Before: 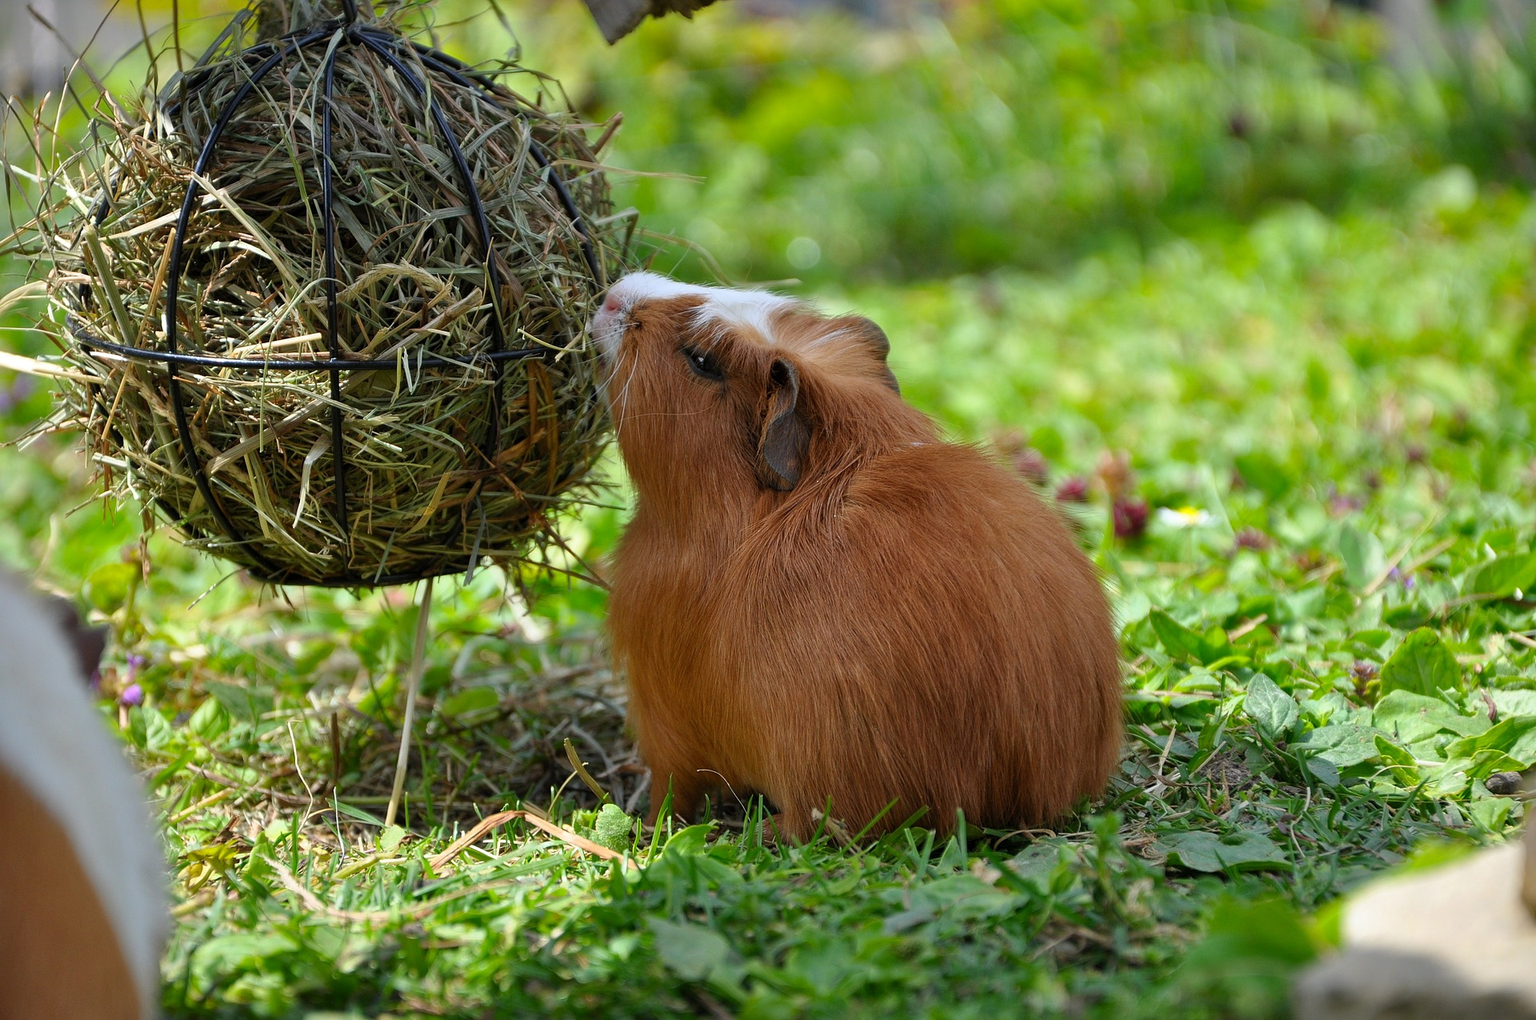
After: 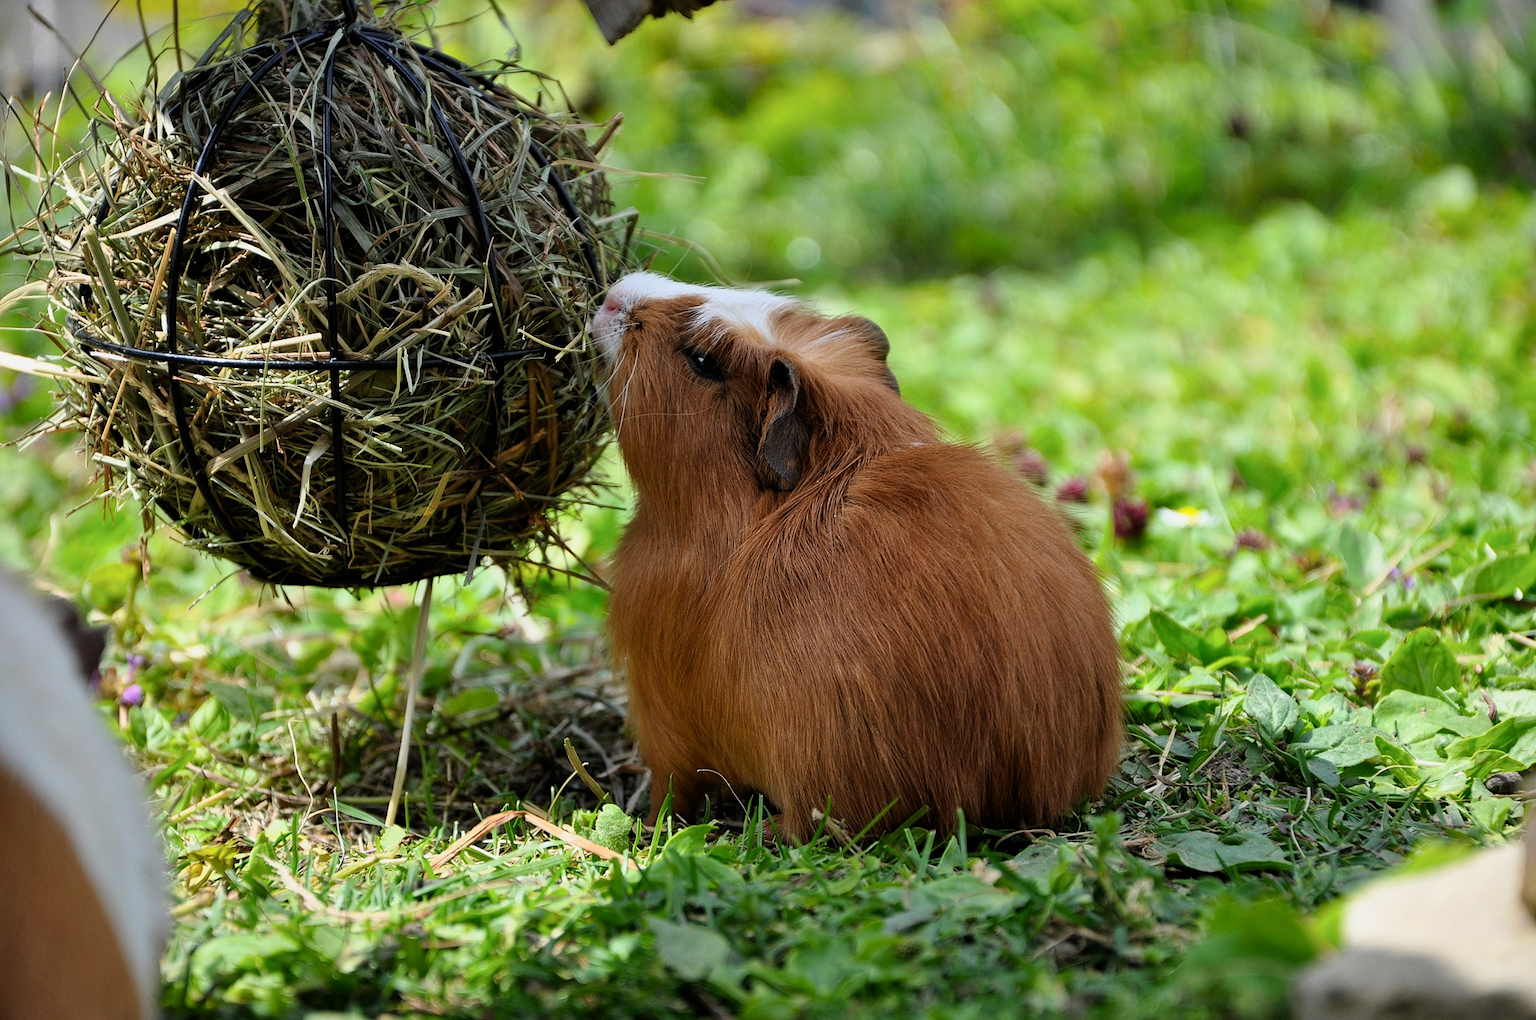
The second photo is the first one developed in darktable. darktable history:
filmic rgb: black relative exposure -8.08 EV, white relative exposure 3.01 EV, threshold 5.95 EV, hardness 5.35, contrast 1.263, enable highlight reconstruction true
